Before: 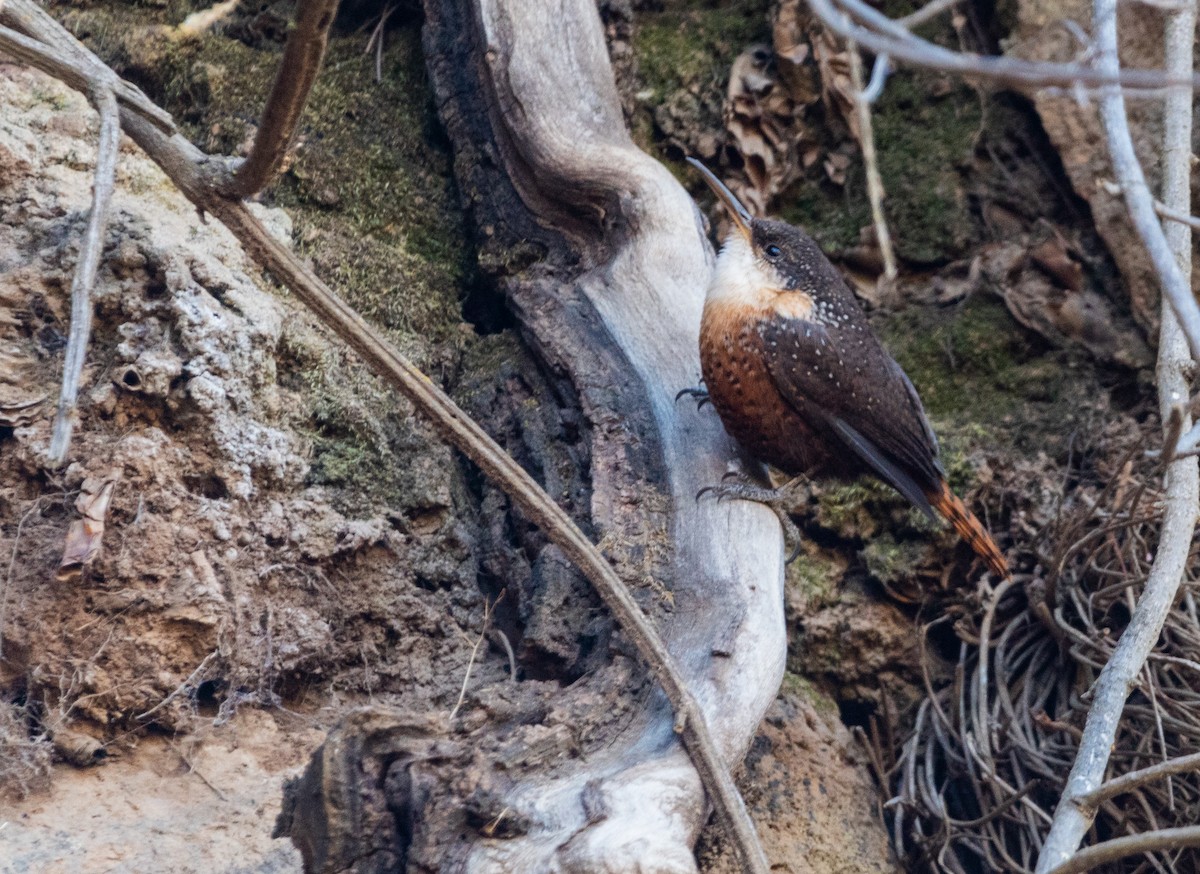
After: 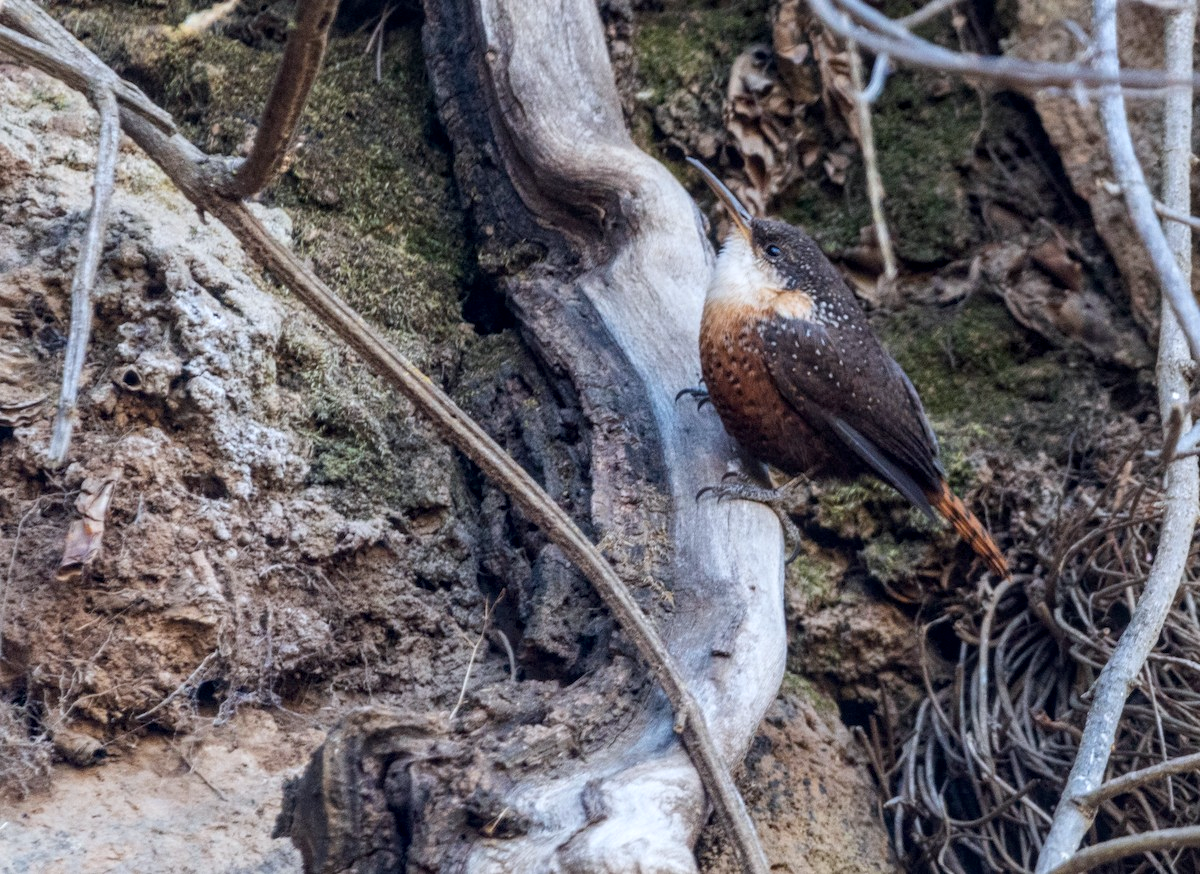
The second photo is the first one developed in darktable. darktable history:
white balance: red 0.976, blue 1.04
local contrast: on, module defaults
